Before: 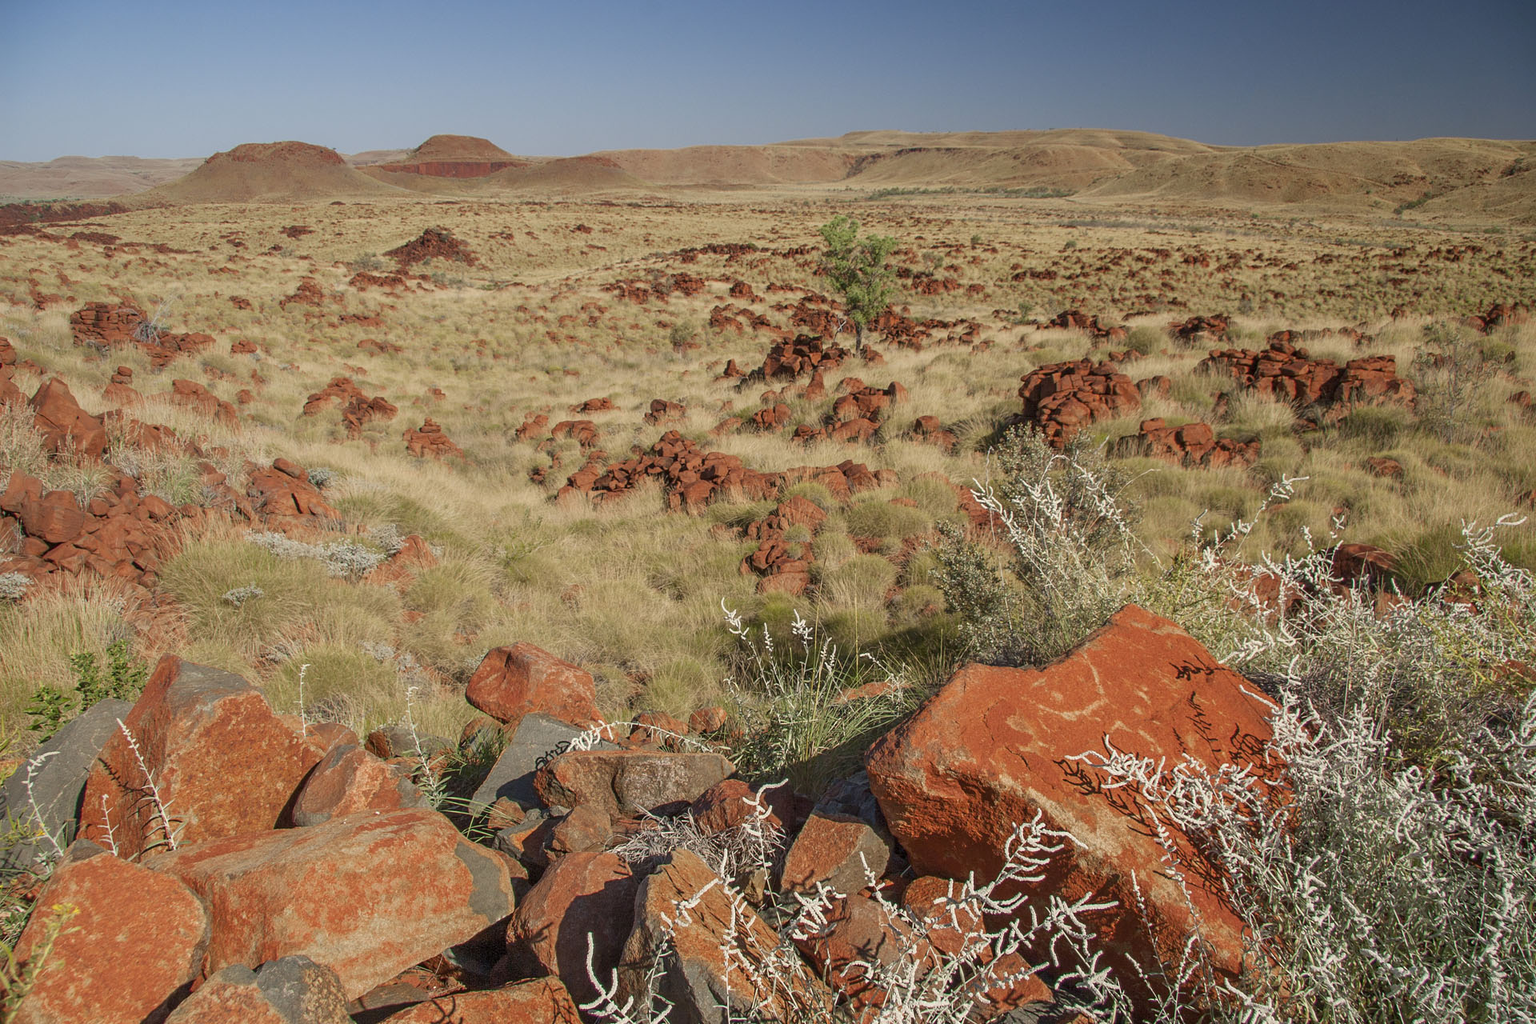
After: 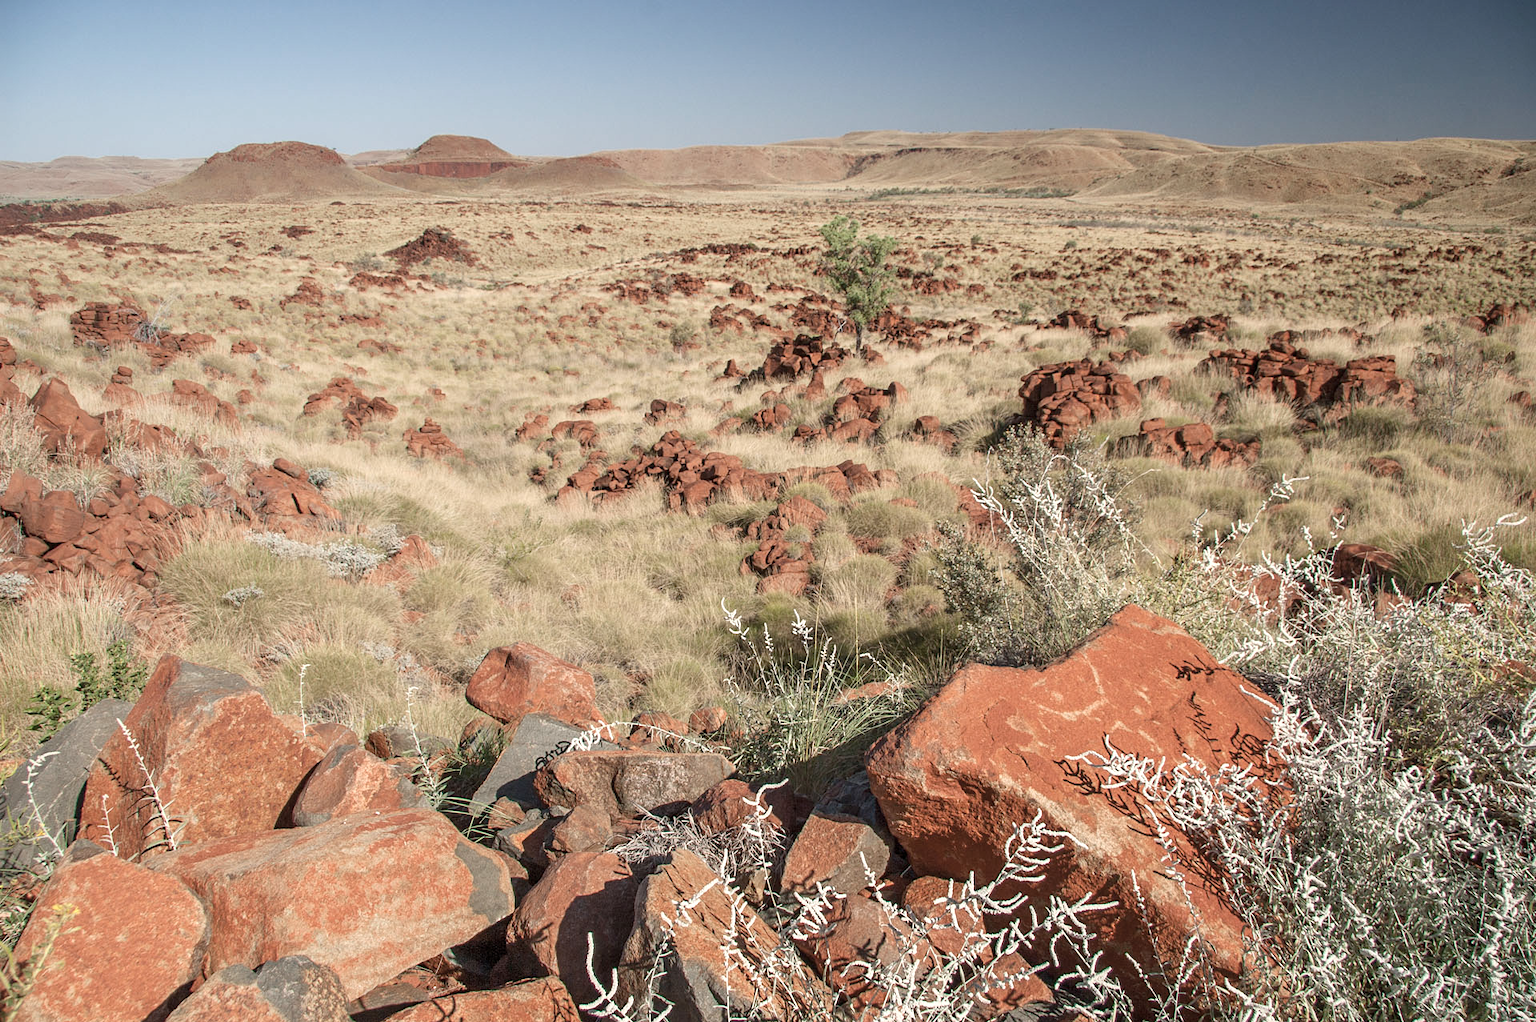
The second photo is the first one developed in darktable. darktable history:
exposure: black level correction 0, exposure 0.5 EV, compensate highlight preservation false
crop: top 0.05%, bottom 0.098%
contrast brightness saturation: contrast 0.1, saturation -0.36
